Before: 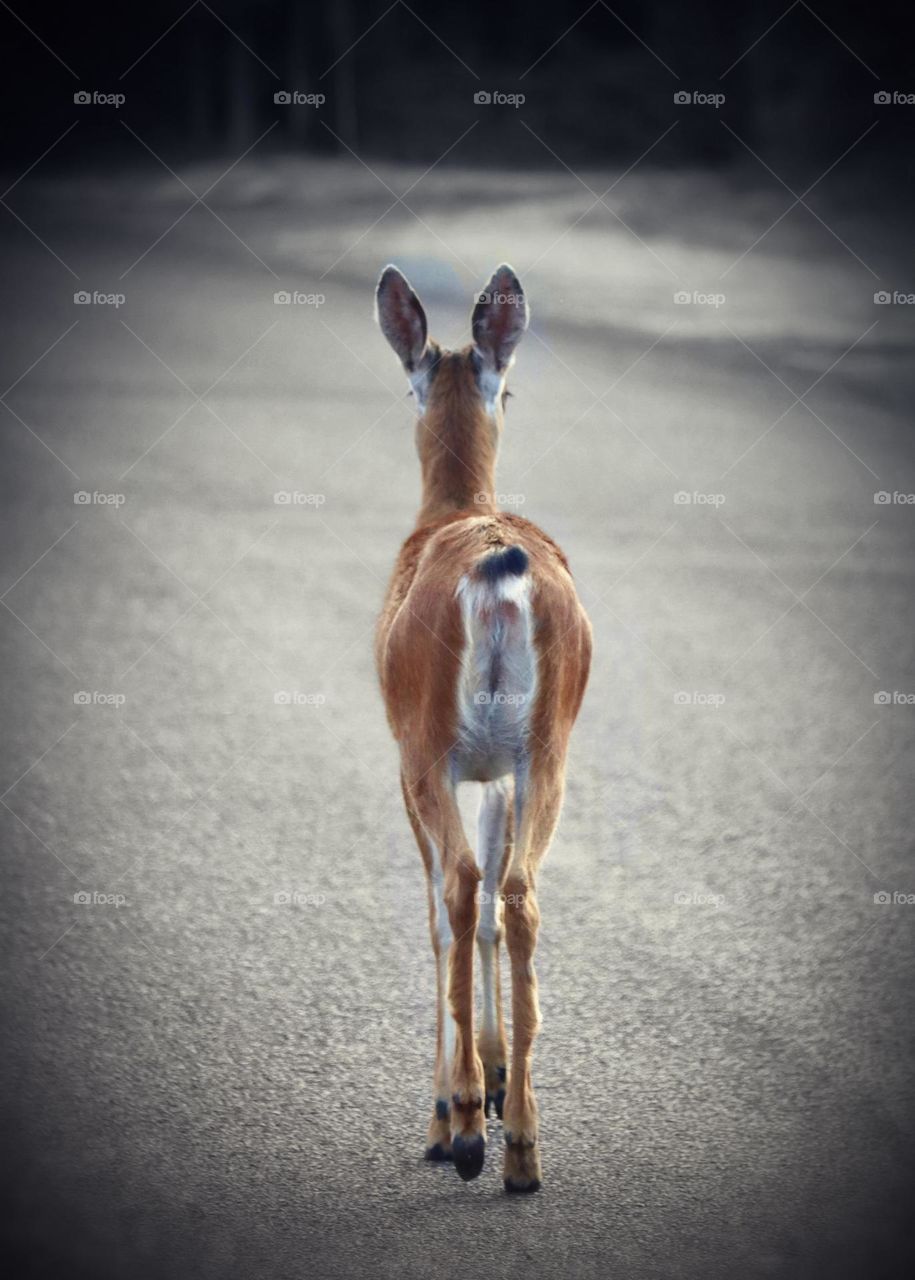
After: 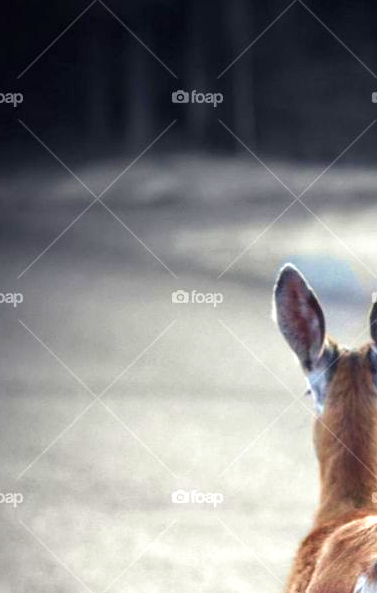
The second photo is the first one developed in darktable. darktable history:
local contrast: on, module defaults
exposure: black level correction 0, exposure 0.702 EV, compensate exposure bias true, compensate highlight preservation false
crop and rotate: left 11.165%, top 0.086%, right 47.583%, bottom 53.543%
velvia: on, module defaults
